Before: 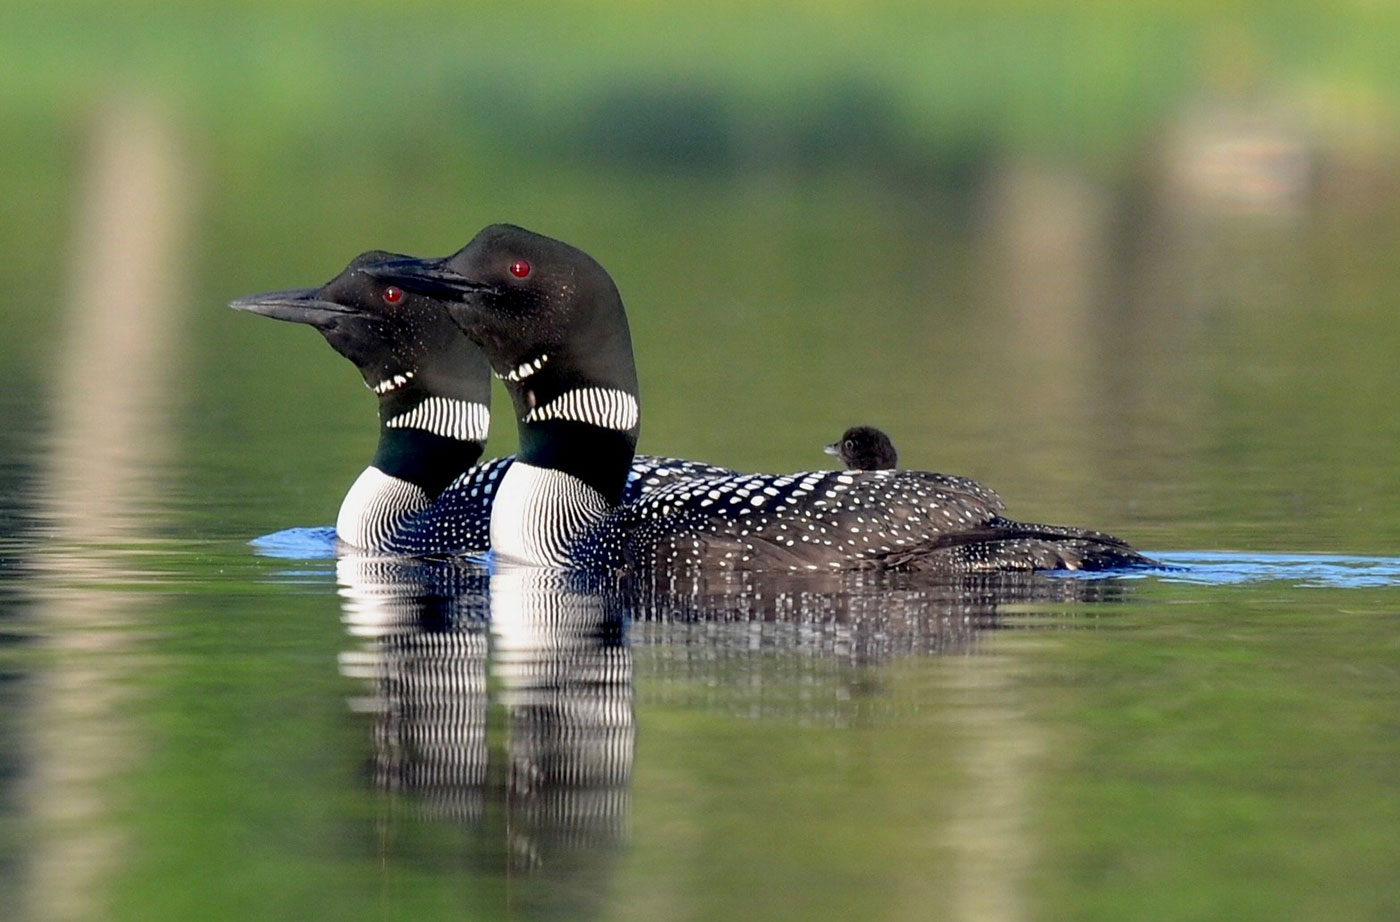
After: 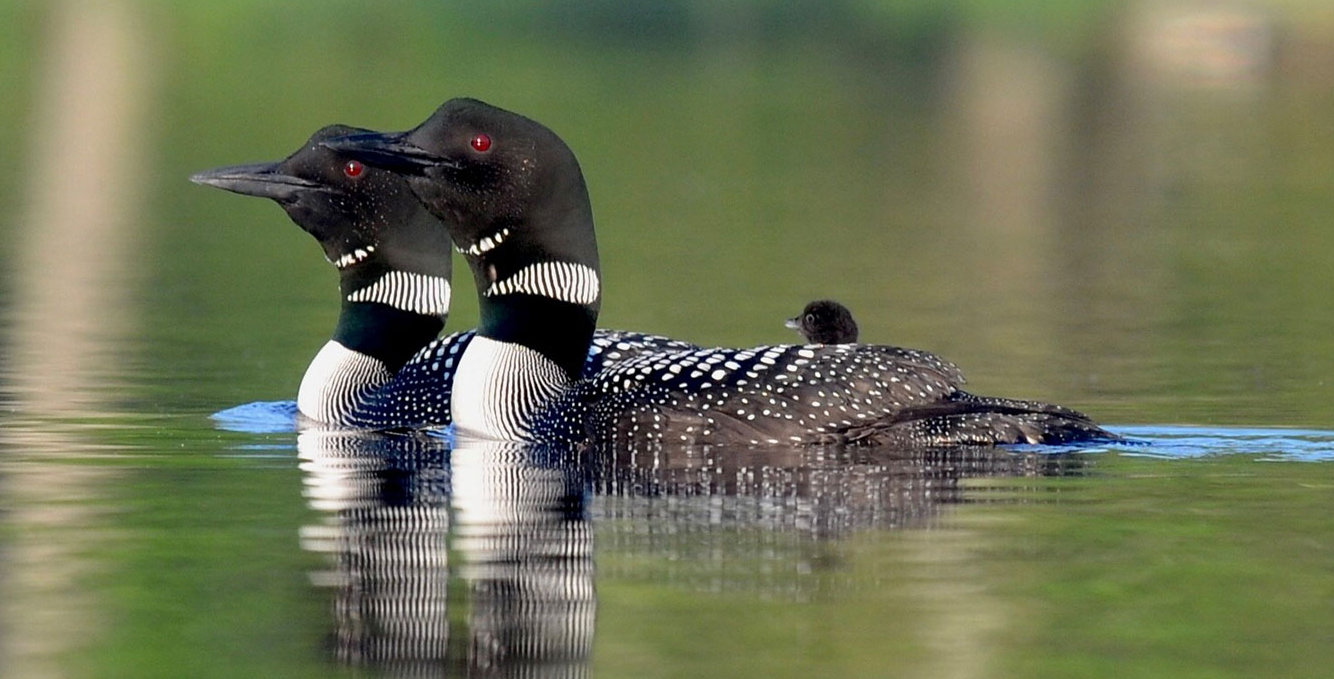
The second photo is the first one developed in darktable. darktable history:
crop and rotate: left 2.84%, top 13.746%, right 1.87%, bottom 12.591%
